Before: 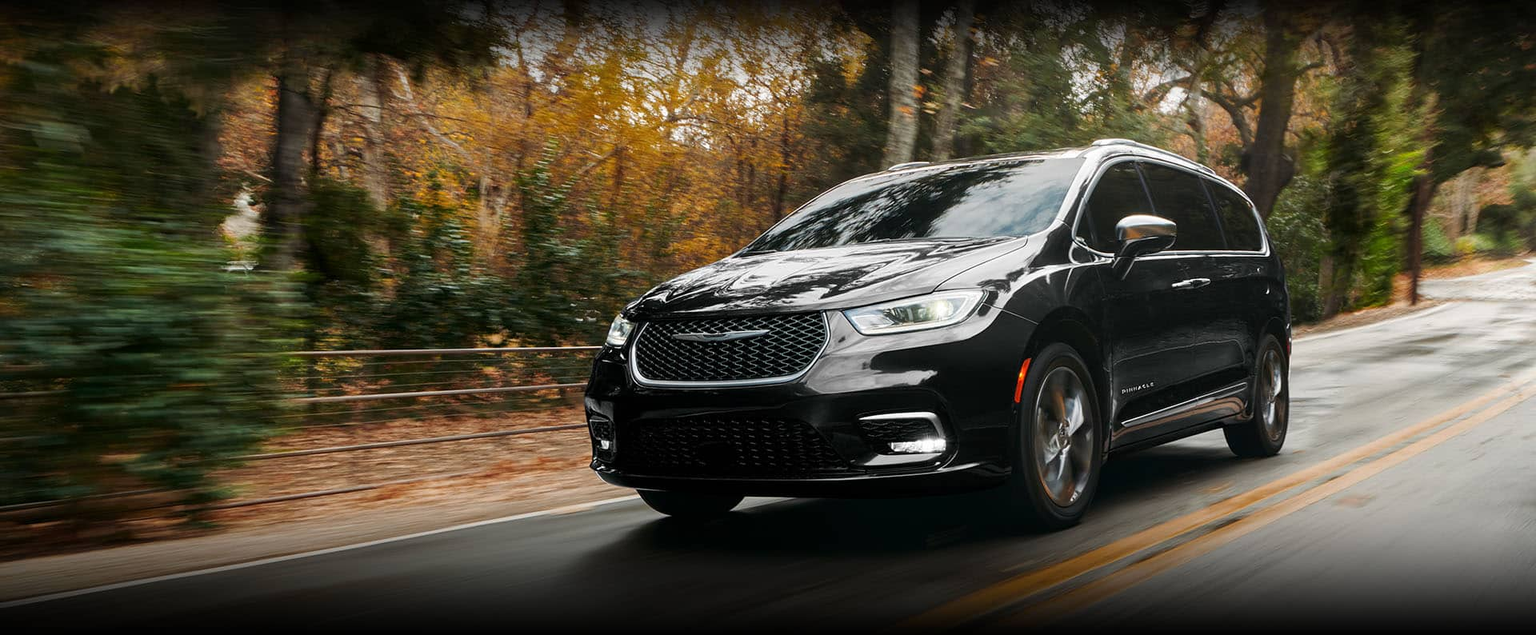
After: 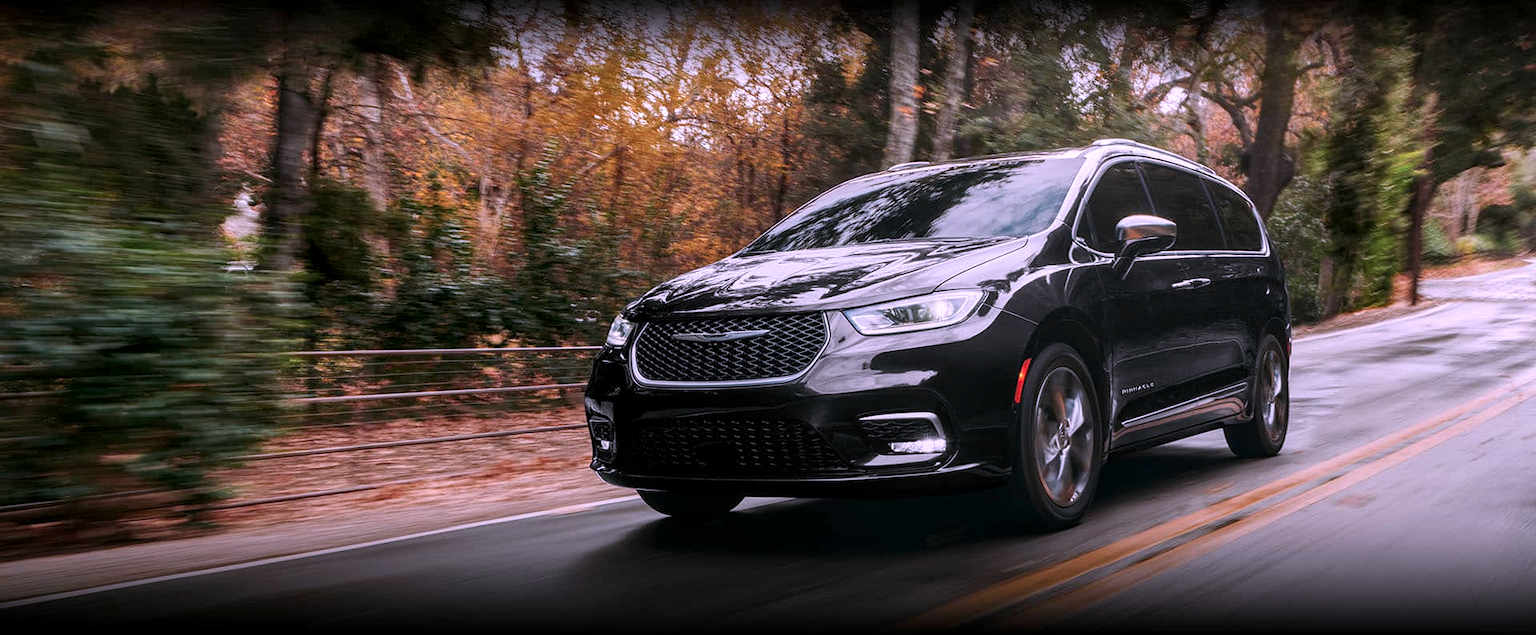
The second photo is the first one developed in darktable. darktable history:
local contrast: on, module defaults
color correction: highlights a* 15.03, highlights b* -25.07
